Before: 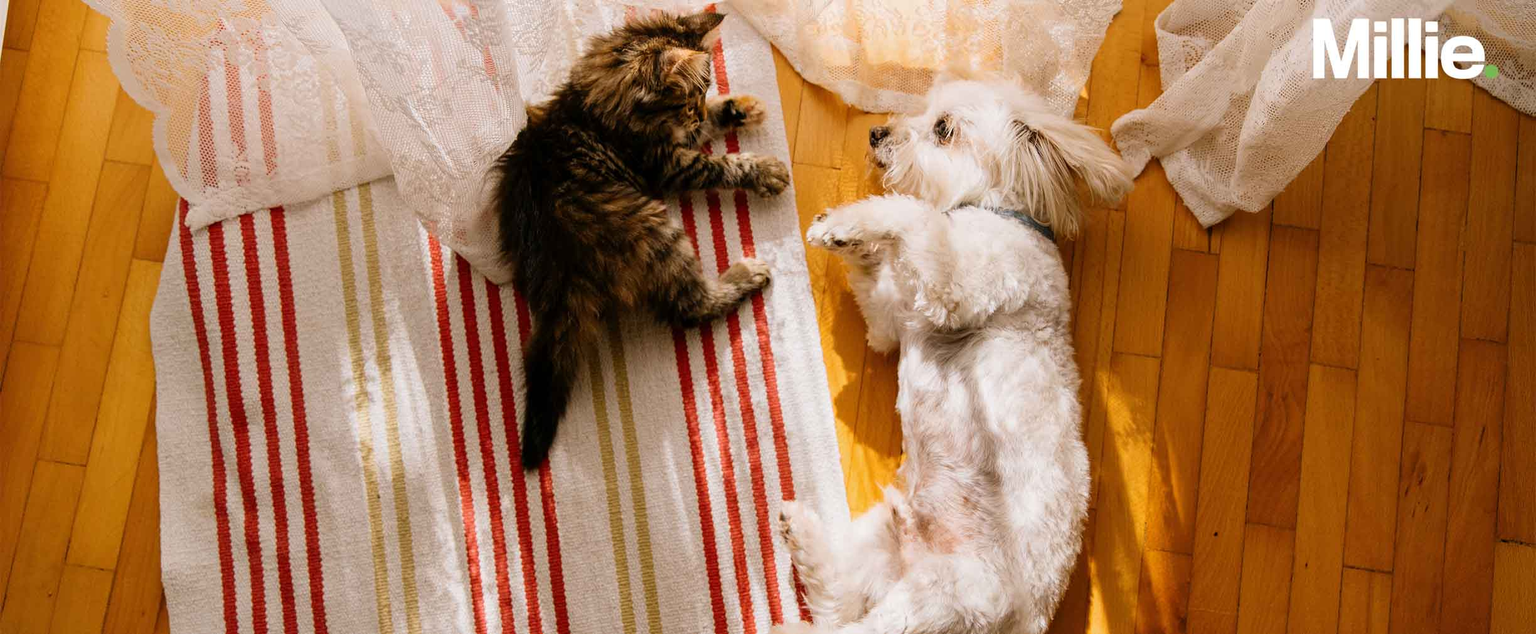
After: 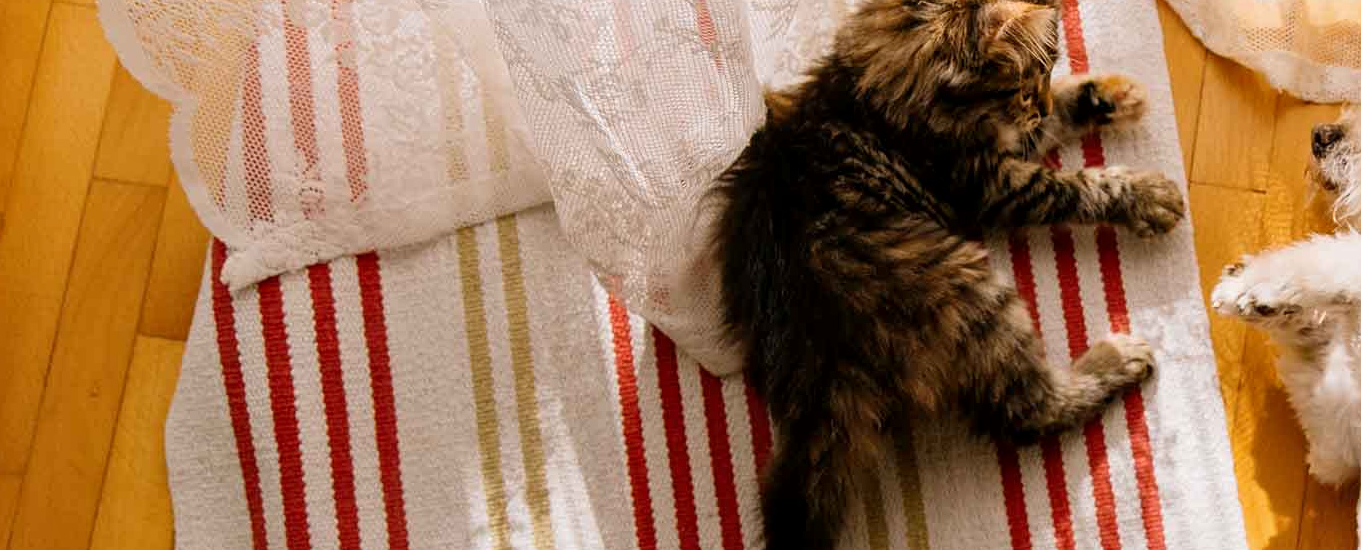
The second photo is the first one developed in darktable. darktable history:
crop and rotate: left 3.031%, top 7.627%, right 41.357%, bottom 37.853%
local contrast: mode bilateral grid, contrast 20, coarseness 51, detail 120%, midtone range 0.2
